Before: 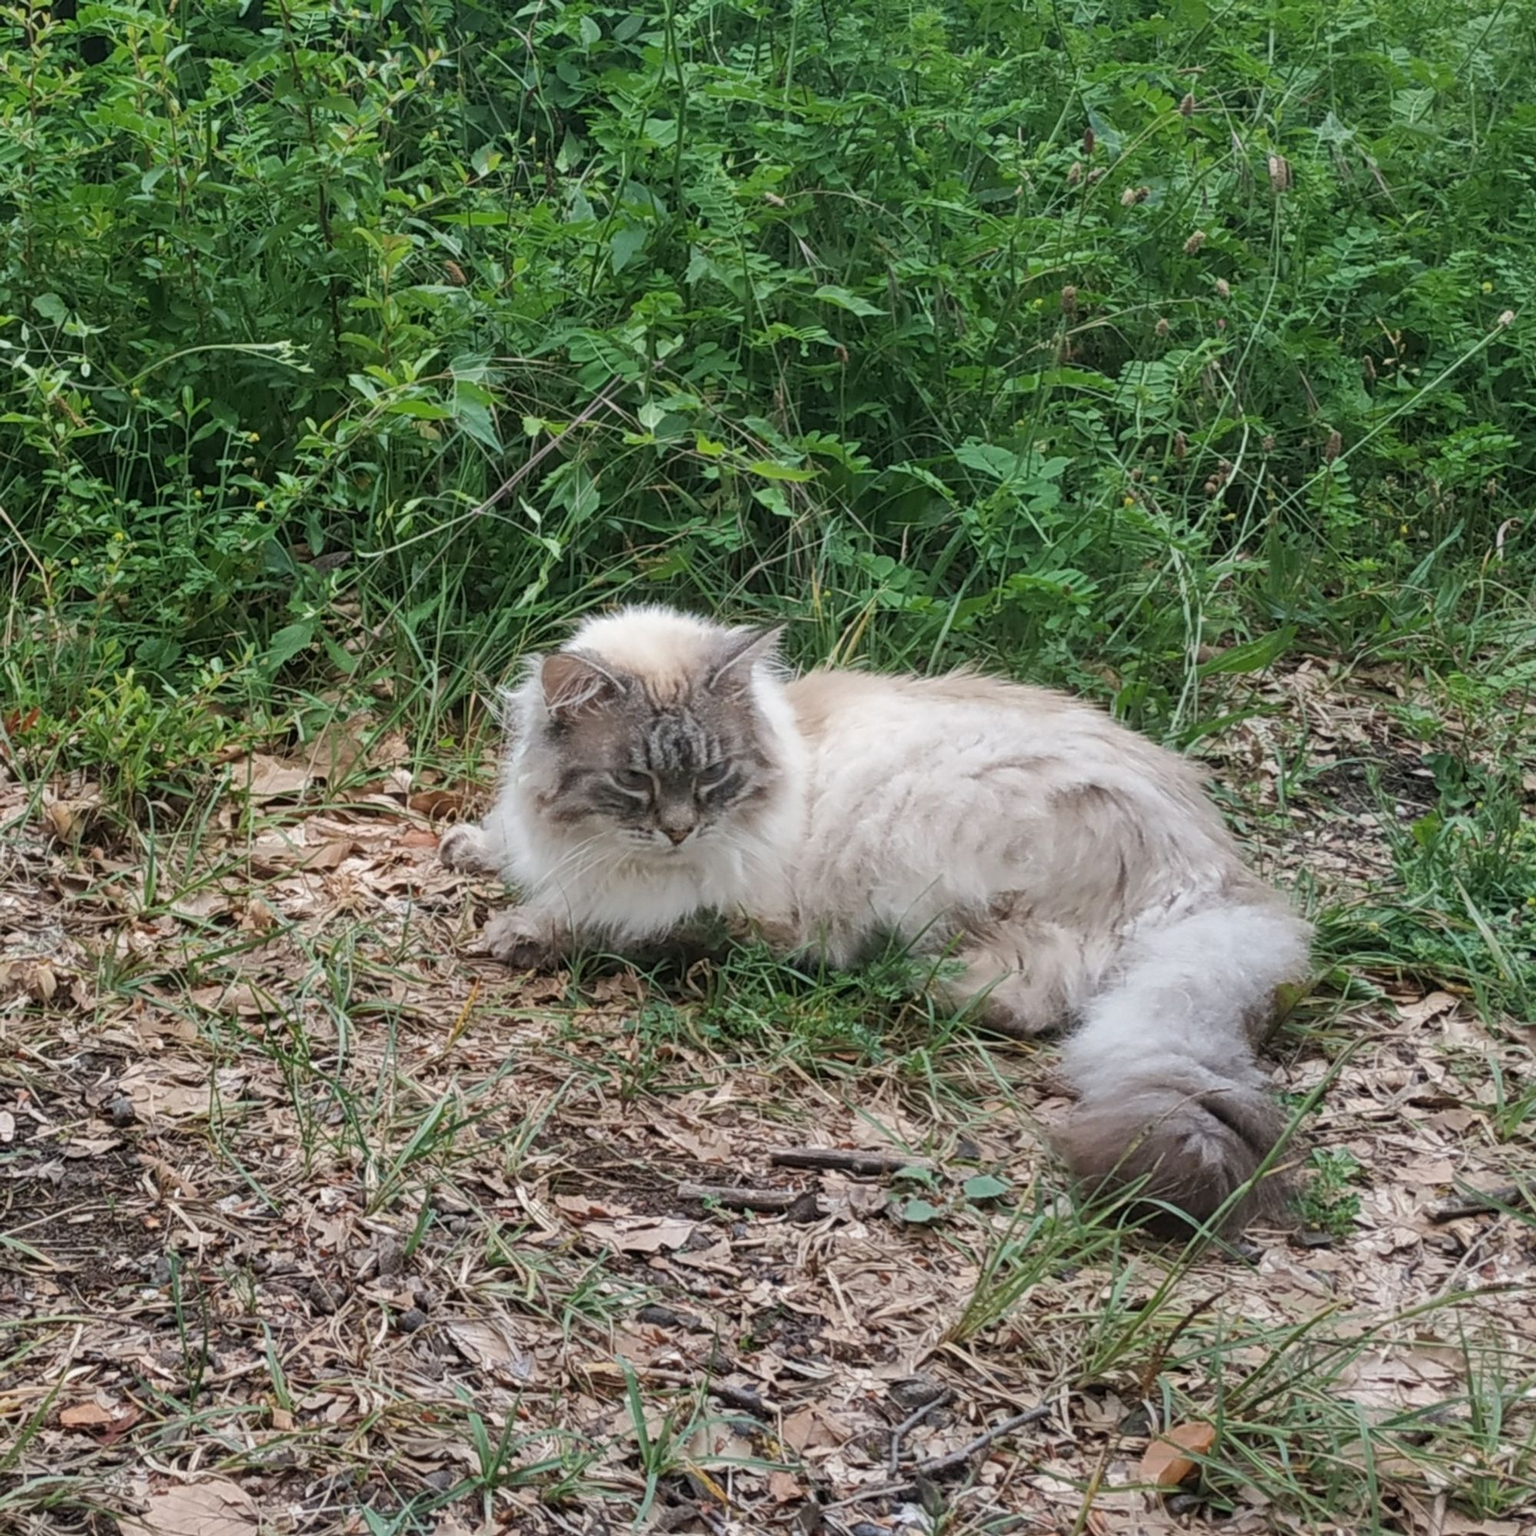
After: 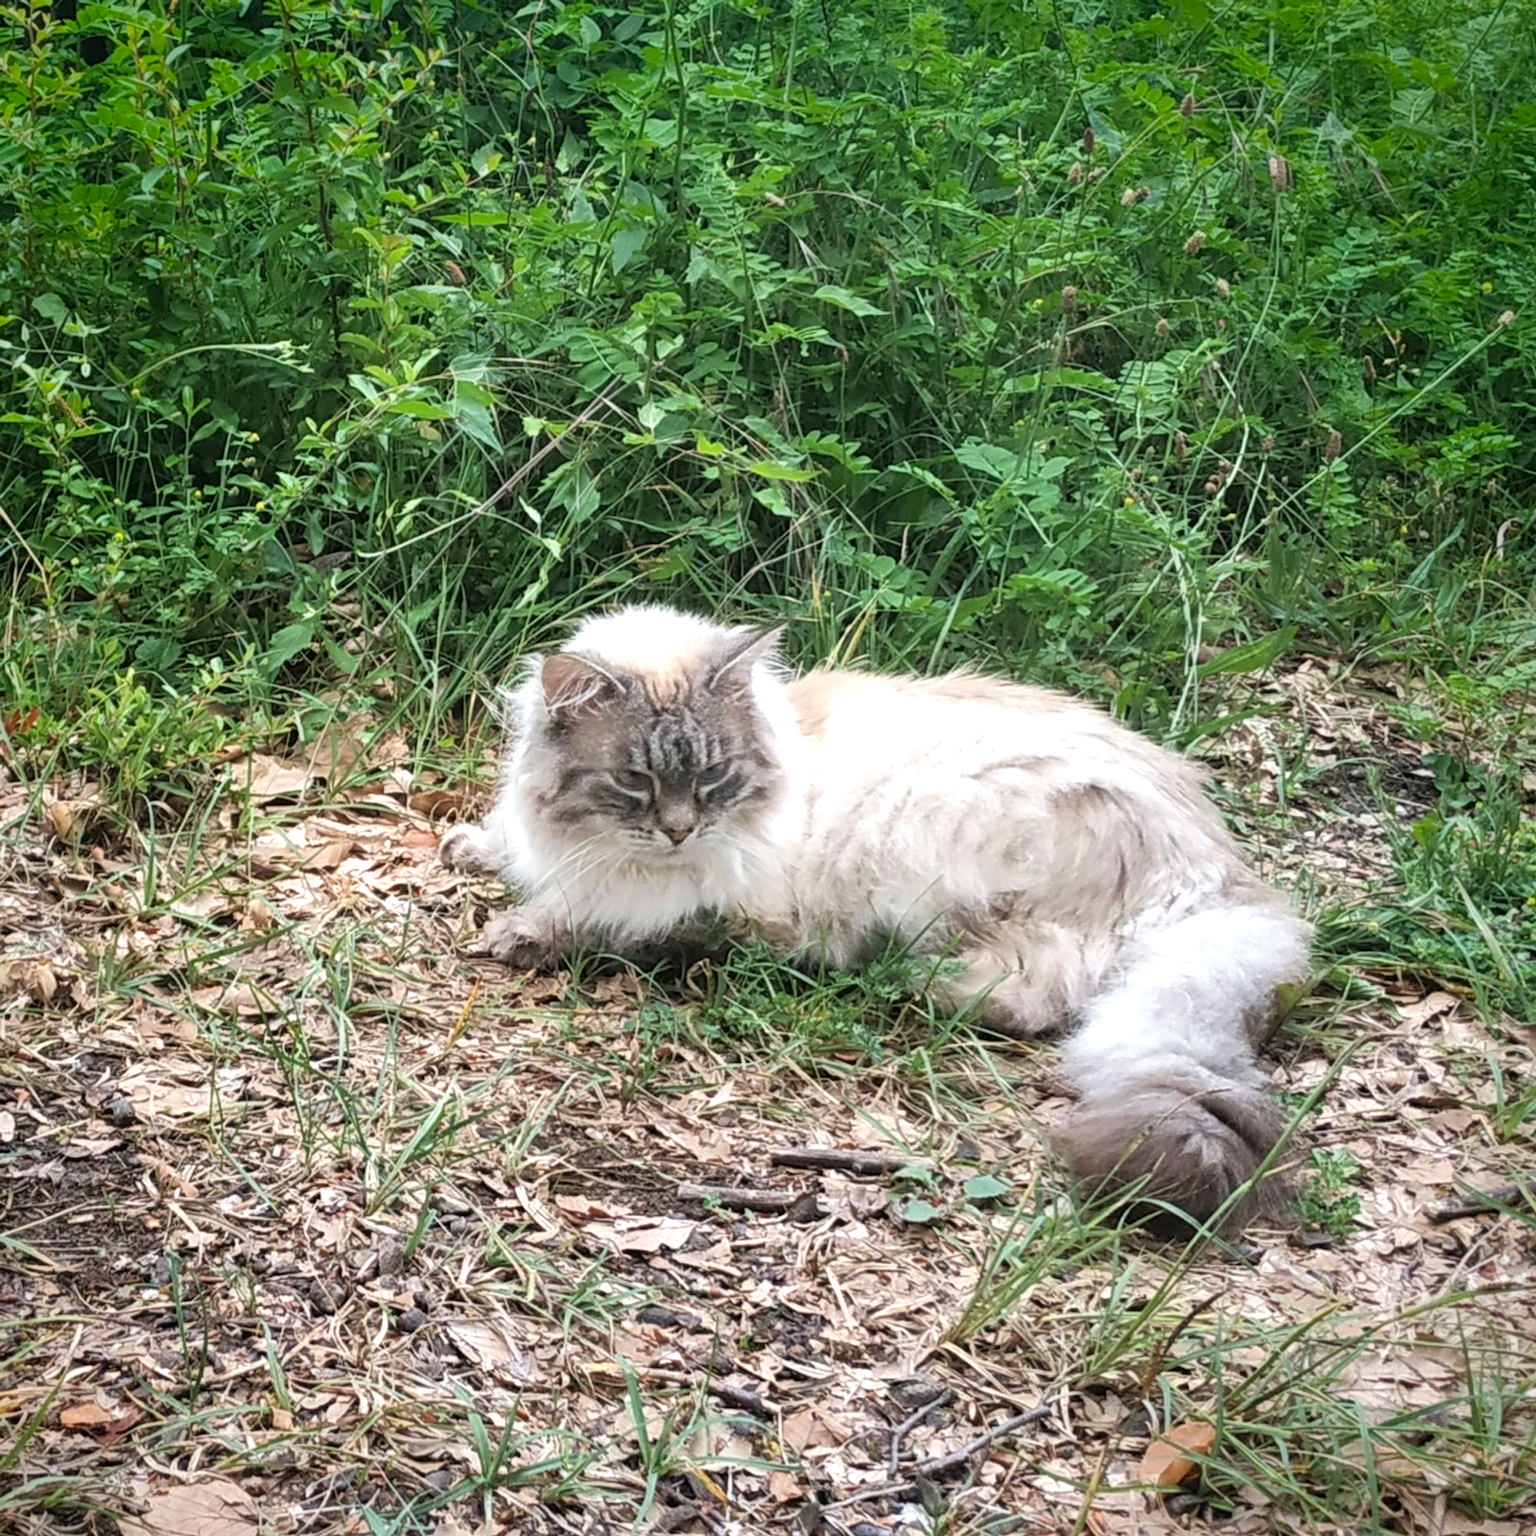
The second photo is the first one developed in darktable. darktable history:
vignetting: saturation 0.381, center (-0.035, 0.144), unbound false
exposure: black level correction 0, exposure 0.301 EV, compensate exposure bias true, compensate highlight preservation false
tone equalizer: -8 EV -0.418 EV, -7 EV -0.393 EV, -6 EV -0.327 EV, -5 EV -0.248 EV, -3 EV 0.251 EV, -2 EV 0.352 EV, -1 EV 0.396 EV, +0 EV 0.426 EV
